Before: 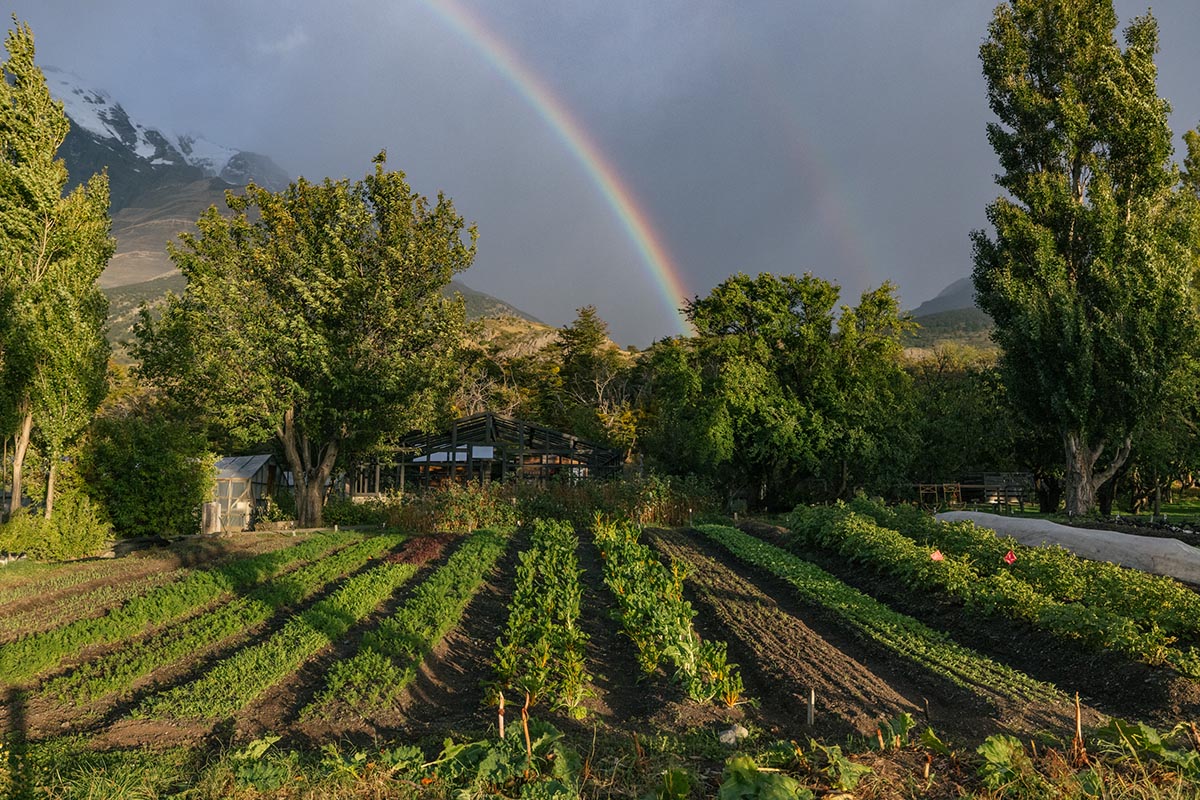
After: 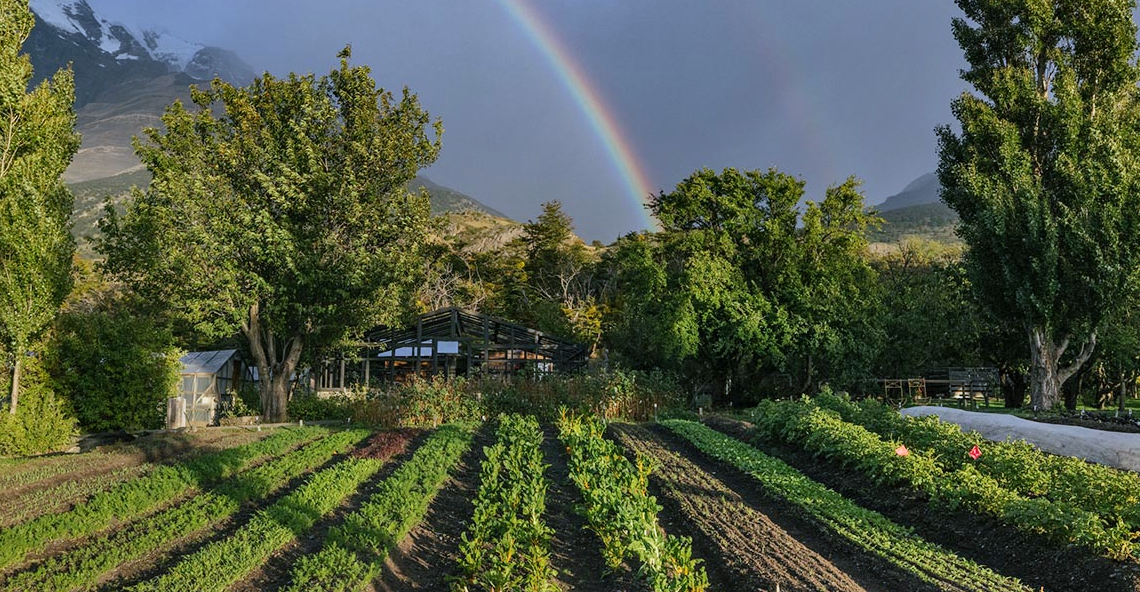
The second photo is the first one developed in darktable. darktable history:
shadows and highlights: soften with gaussian
crop and rotate: left 2.991%, top 13.302%, right 1.981%, bottom 12.636%
white balance: red 0.931, blue 1.11
